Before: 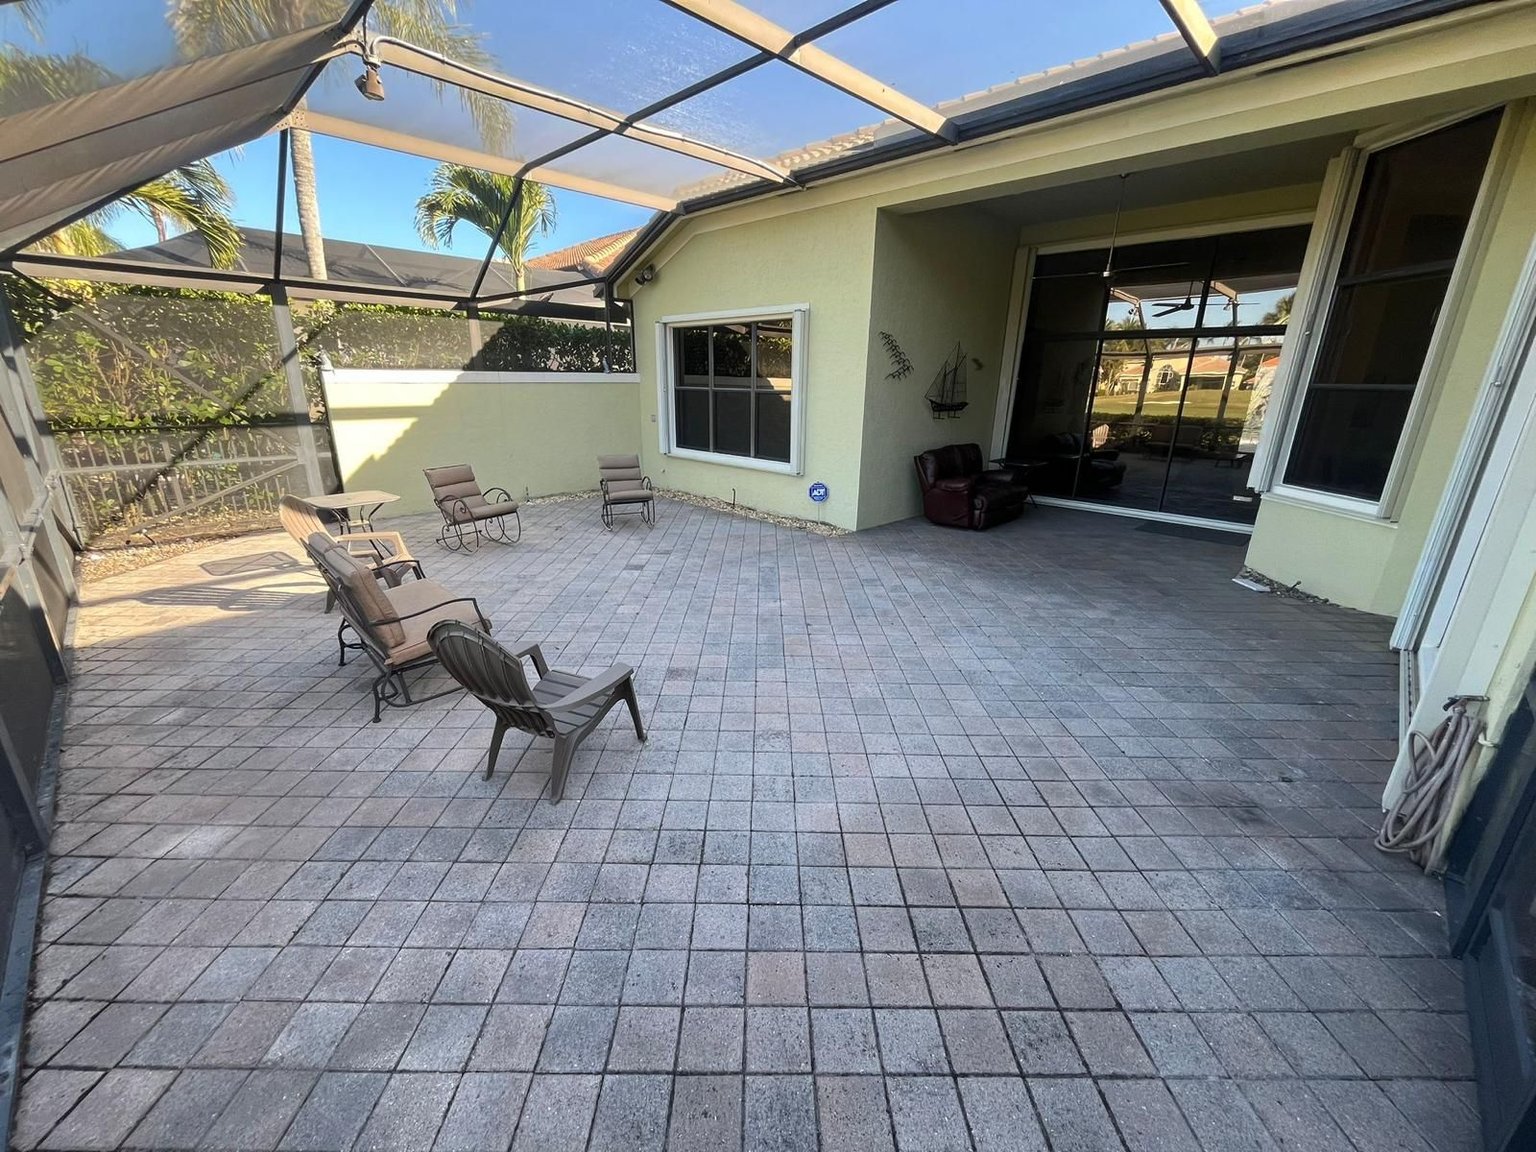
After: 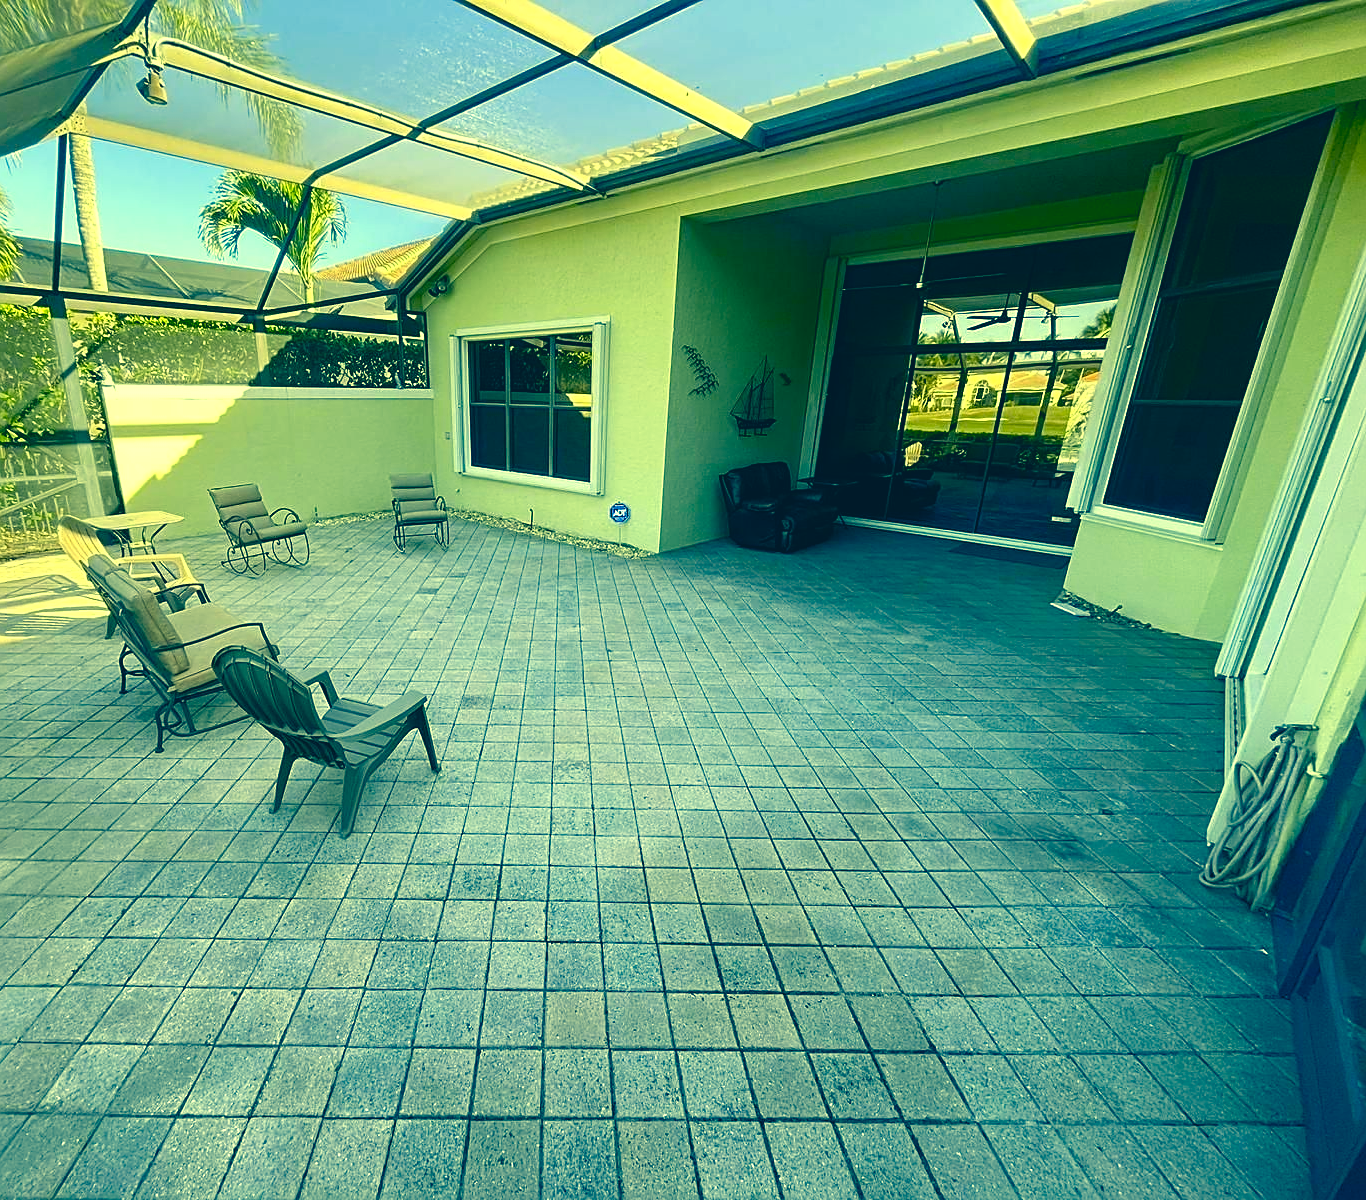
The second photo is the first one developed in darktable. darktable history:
color balance rgb: perceptual saturation grading › global saturation 25%, perceptual saturation grading › highlights -50%, perceptual saturation grading › shadows 30%, perceptual brilliance grading › global brilliance 12%, global vibrance 20%
sharpen: on, module defaults
color correction: highlights a* -15.58, highlights b* 40, shadows a* -40, shadows b* -26.18
crop and rotate: left 14.584%
